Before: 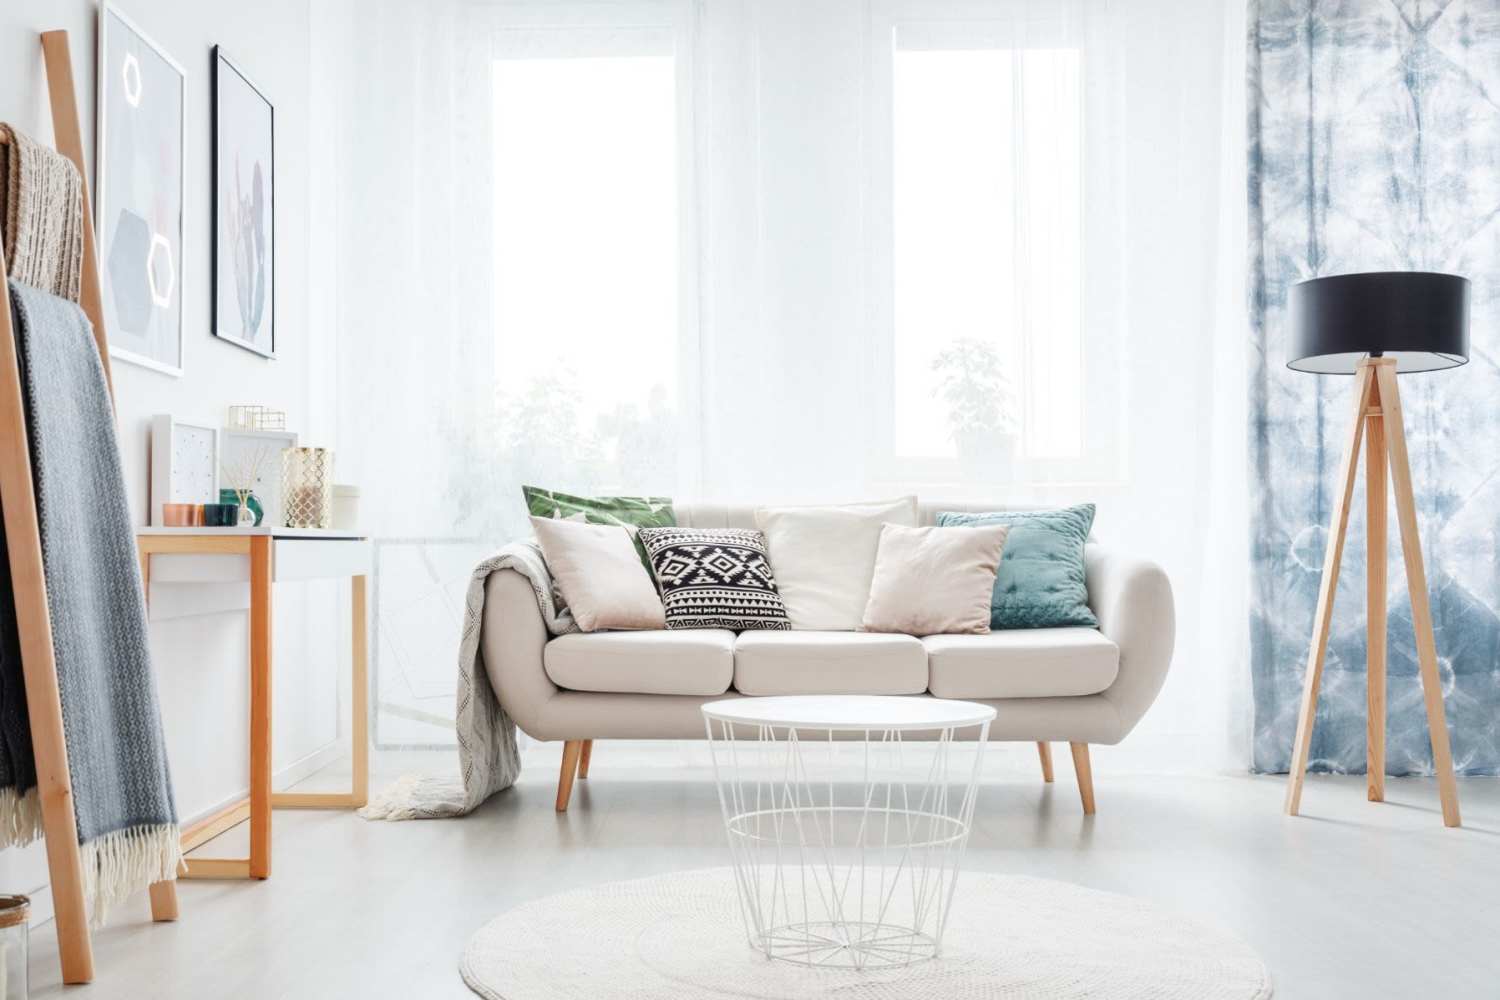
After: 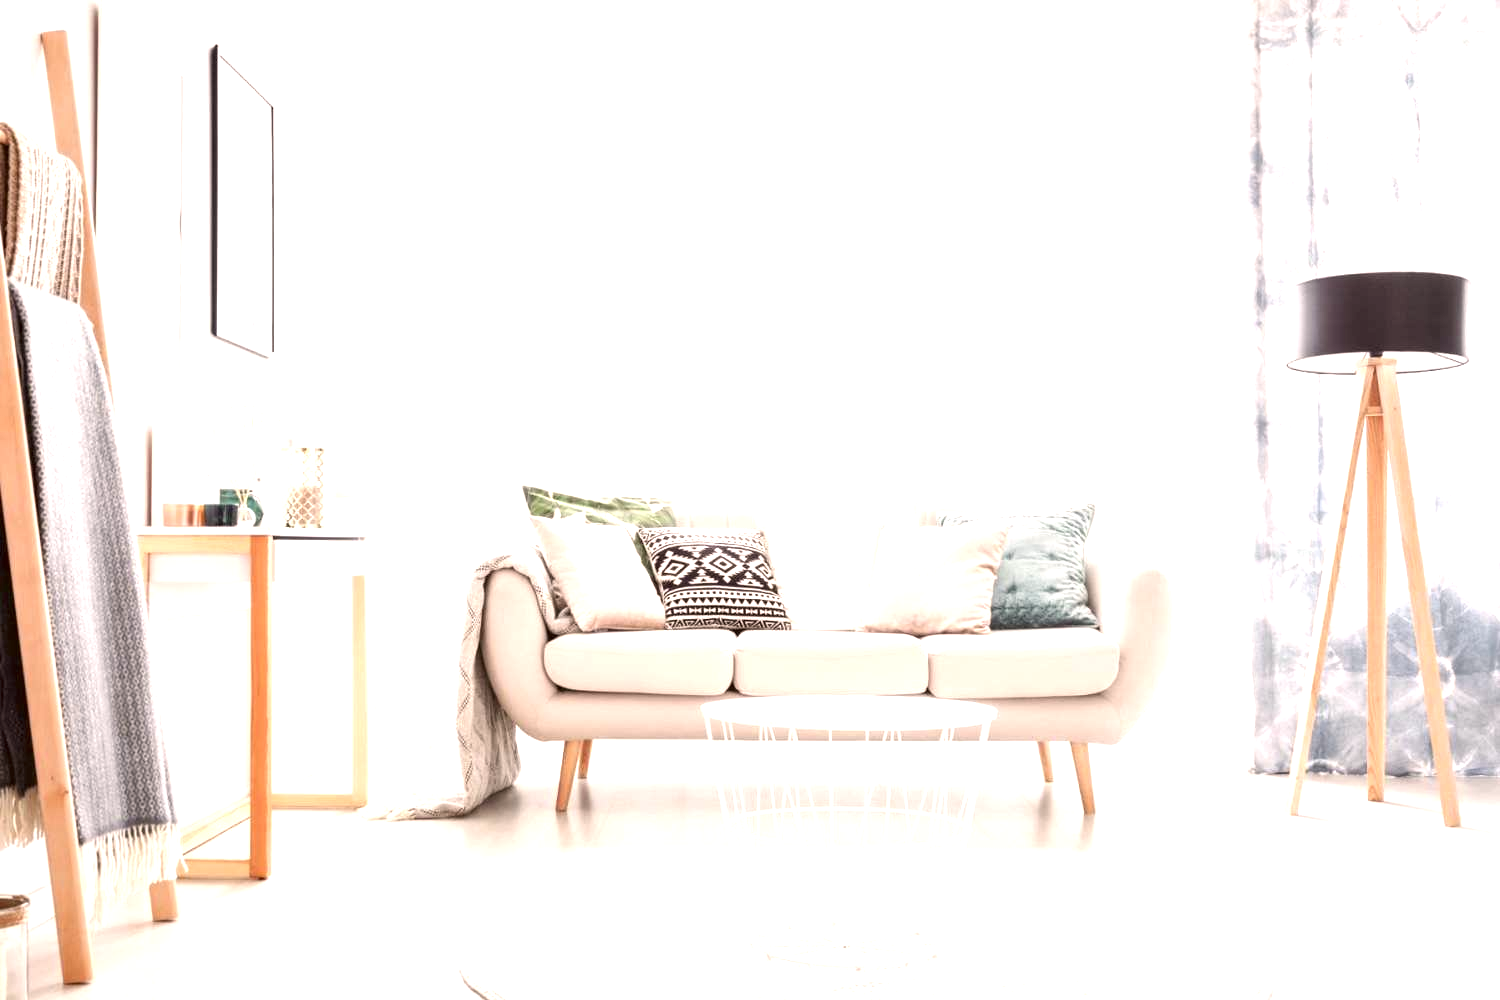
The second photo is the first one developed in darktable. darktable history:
color correction: highlights a* 10.23, highlights b* 9.71, shadows a* 8.3, shadows b* 7.76, saturation 0.775
exposure: black level correction 0.001, exposure 1.035 EV, compensate highlight preservation false
